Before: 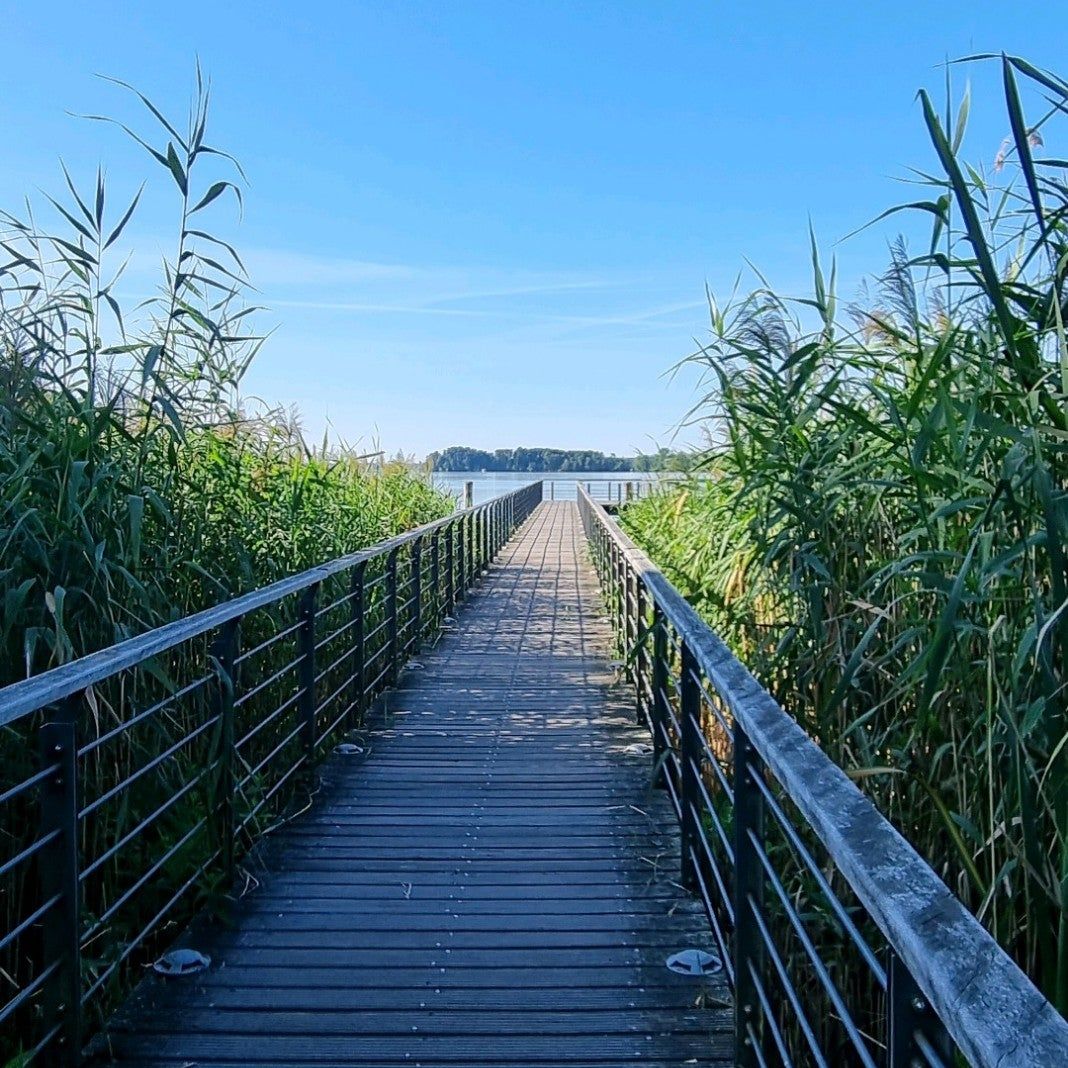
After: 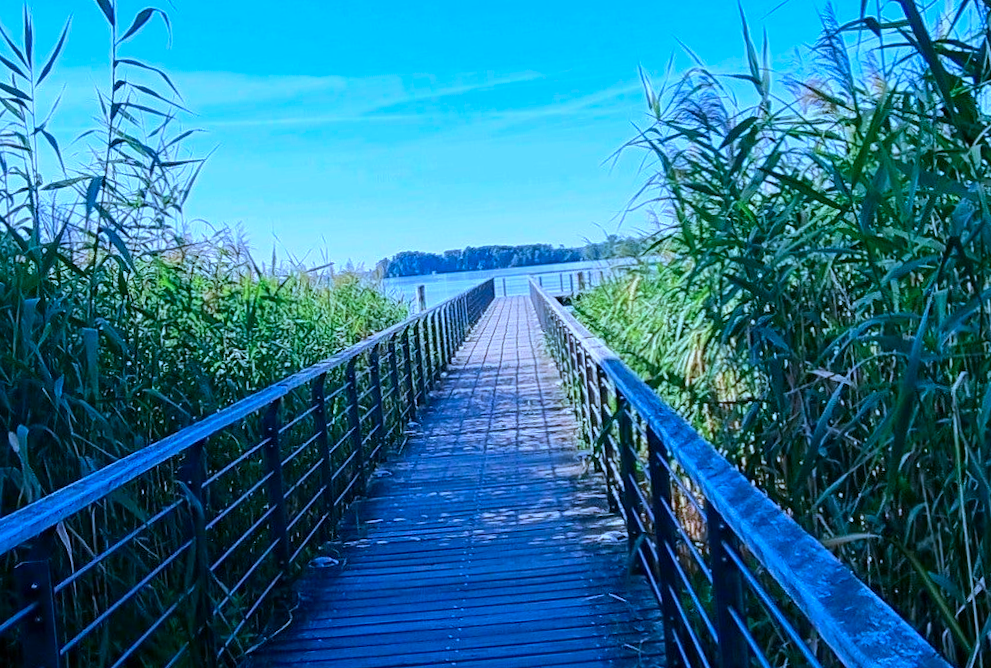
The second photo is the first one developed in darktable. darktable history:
rotate and perspective: rotation -5°, crop left 0.05, crop right 0.952, crop top 0.11, crop bottom 0.89
contrast brightness saturation: saturation 0.18
crop and rotate: left 2.991%, top 13.302%, right 1.981%, bottom 12.636%
color calibration: illuminant as shot in camera, adaptation linear Bradford (ICC v4), x 0.406, y 0.405, temperature 3570.35 K, saturation algorithm version 1 (2020)
